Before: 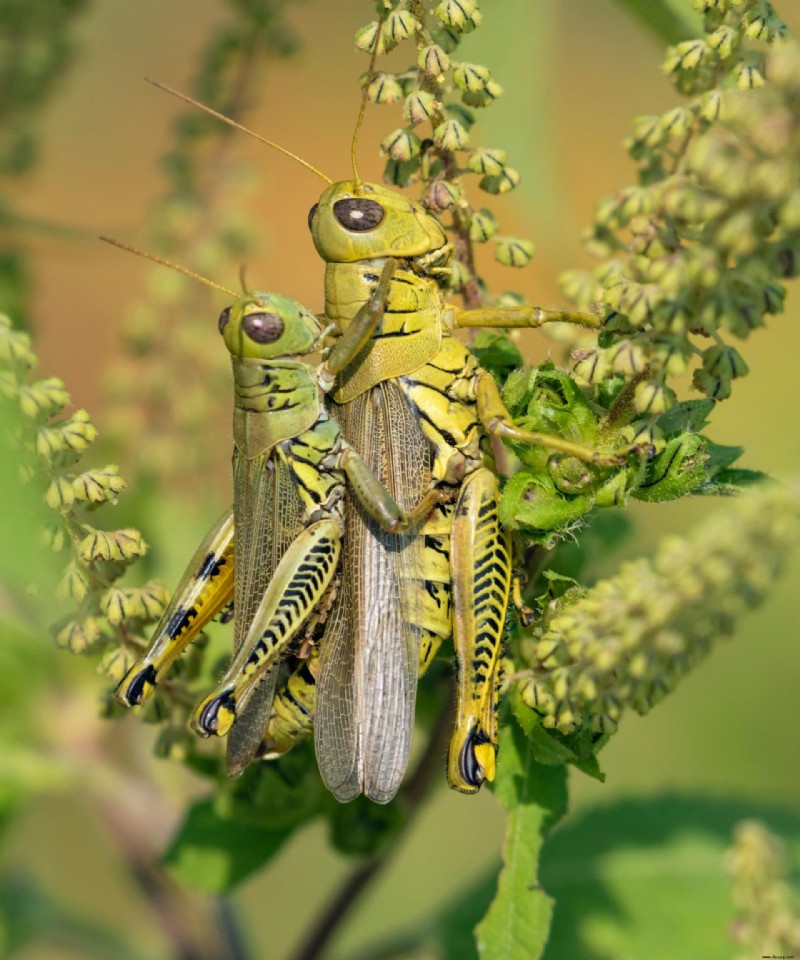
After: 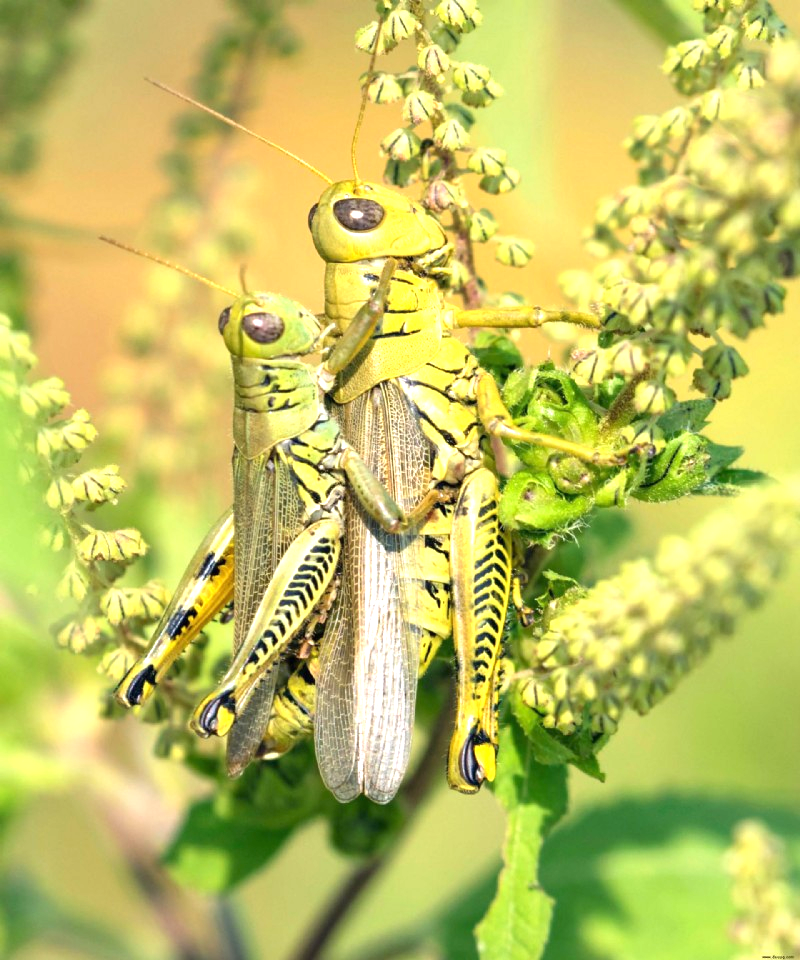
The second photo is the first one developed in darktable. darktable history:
exposure: black level correction 0, exposure 1.1 EV, compensate exposure bias true, compensate highlight preservation false
rgb levels: preserve colors max RGB
